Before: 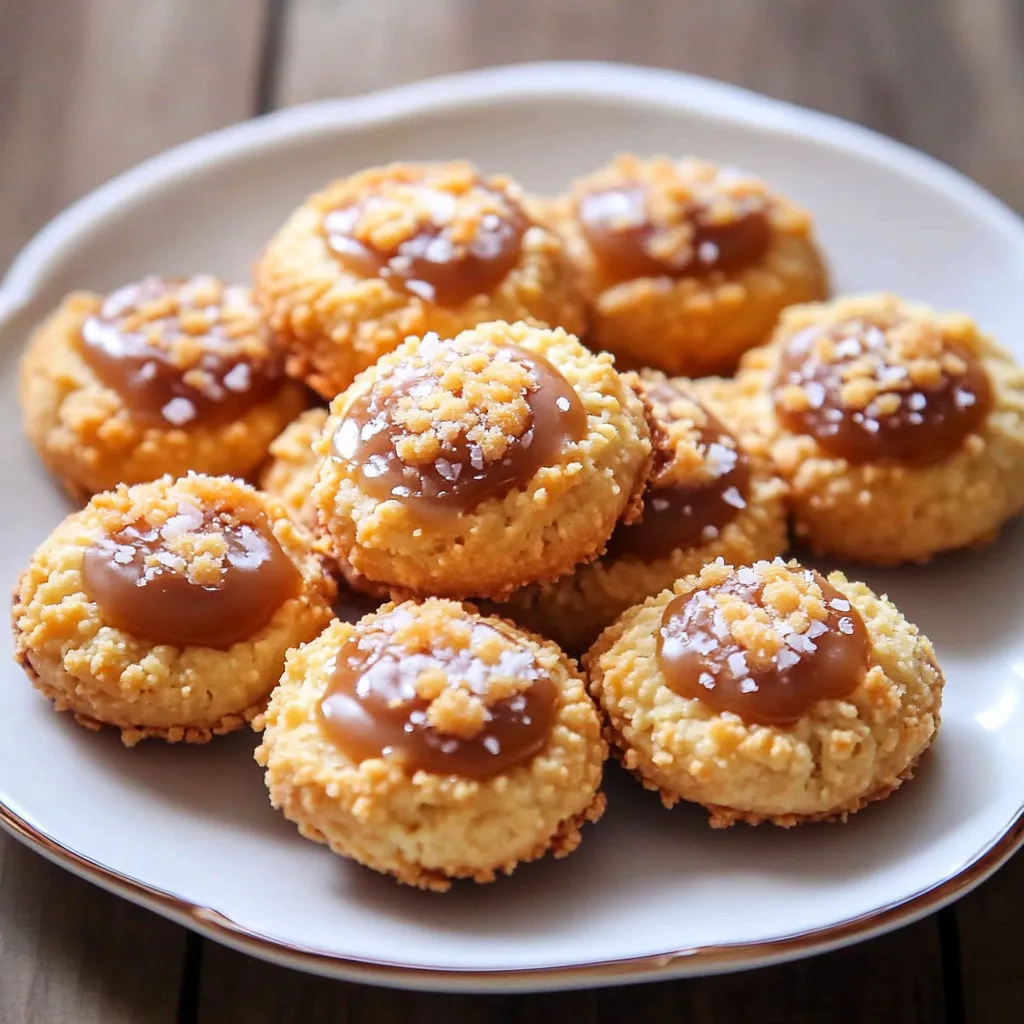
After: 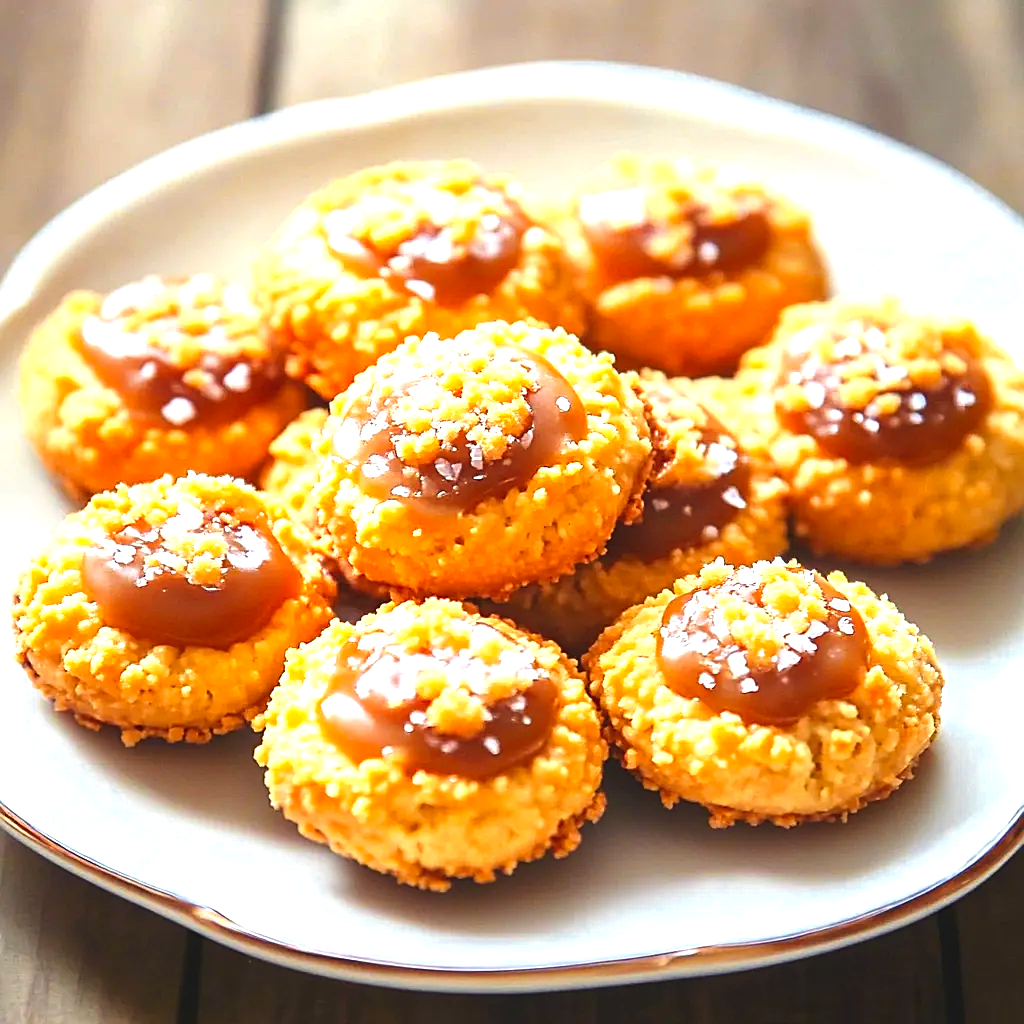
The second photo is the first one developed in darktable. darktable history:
color correction: highlights a* -4.27, highlights b* 7.28
color zones: curves: ch0 [(0, 0.499) (0.143, 0.5) (0.286, 0.5) (0.429, 0.476) (0.571, 0.284) (0.714, 0.243) (0.857, 0.449) (1, 0.499)]; ch1 [(0, 0.532) (0.143, 0.645) (0.286, 0.696) (0.429, 0.211) (0.571, 0.504) (0.714, 0.493) (0.857, 0.495) (1, 0.532)]; ch2 [(0, 0.5) (0.143, 0.5) (0.286, 0.427) (0.429, 0.324) (0.571, 0.5) (0.714, 0.5) (0.857, 0.5) (1, 0.5)]
exposure: black level correction -0.005, exposure 1.006 EV, compensate highlight preservation false
sharpen: on, module defaults
